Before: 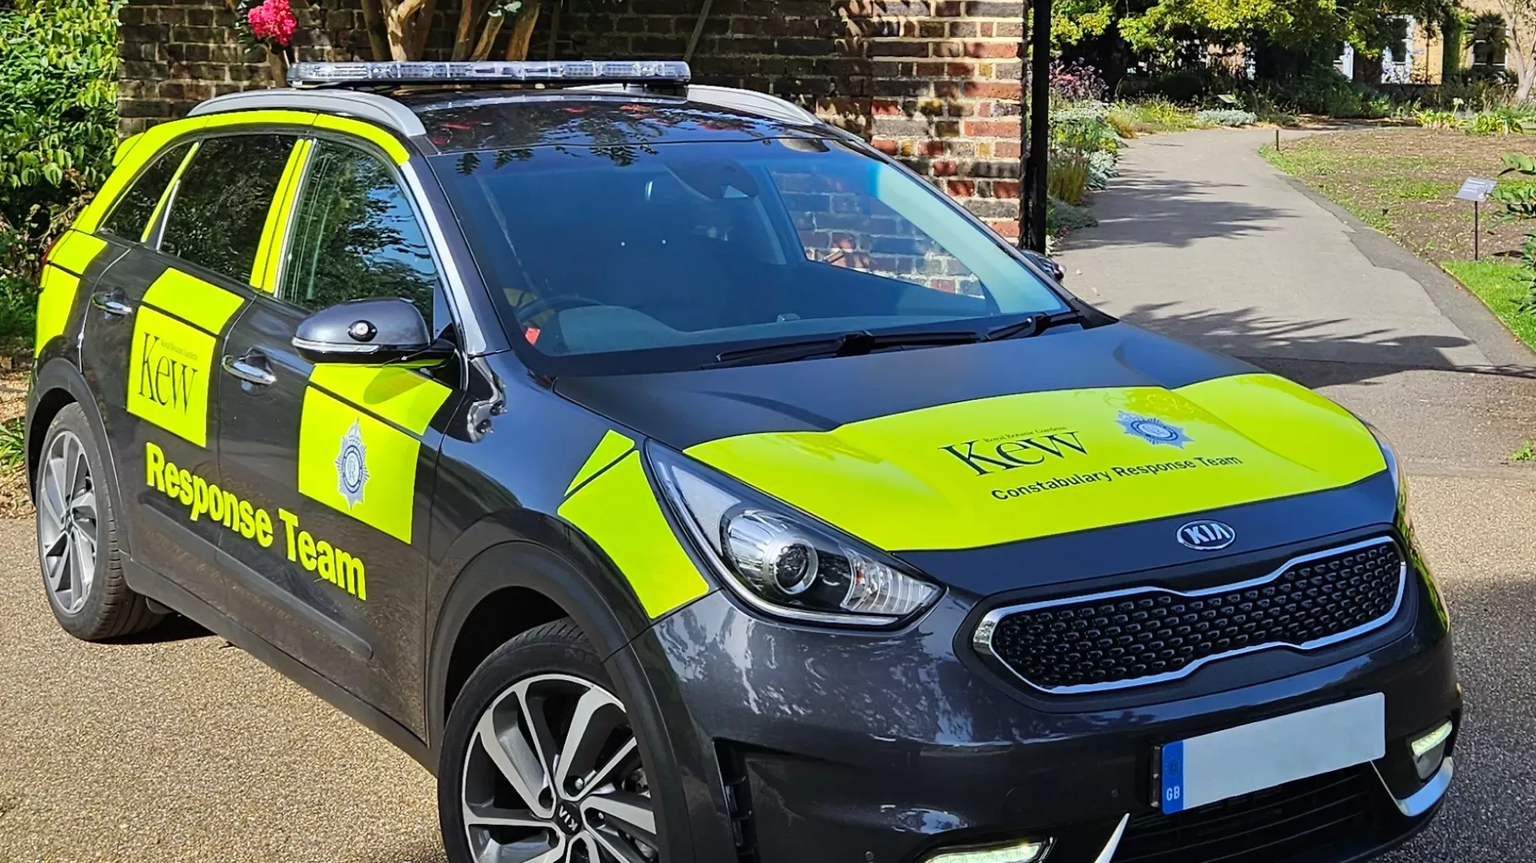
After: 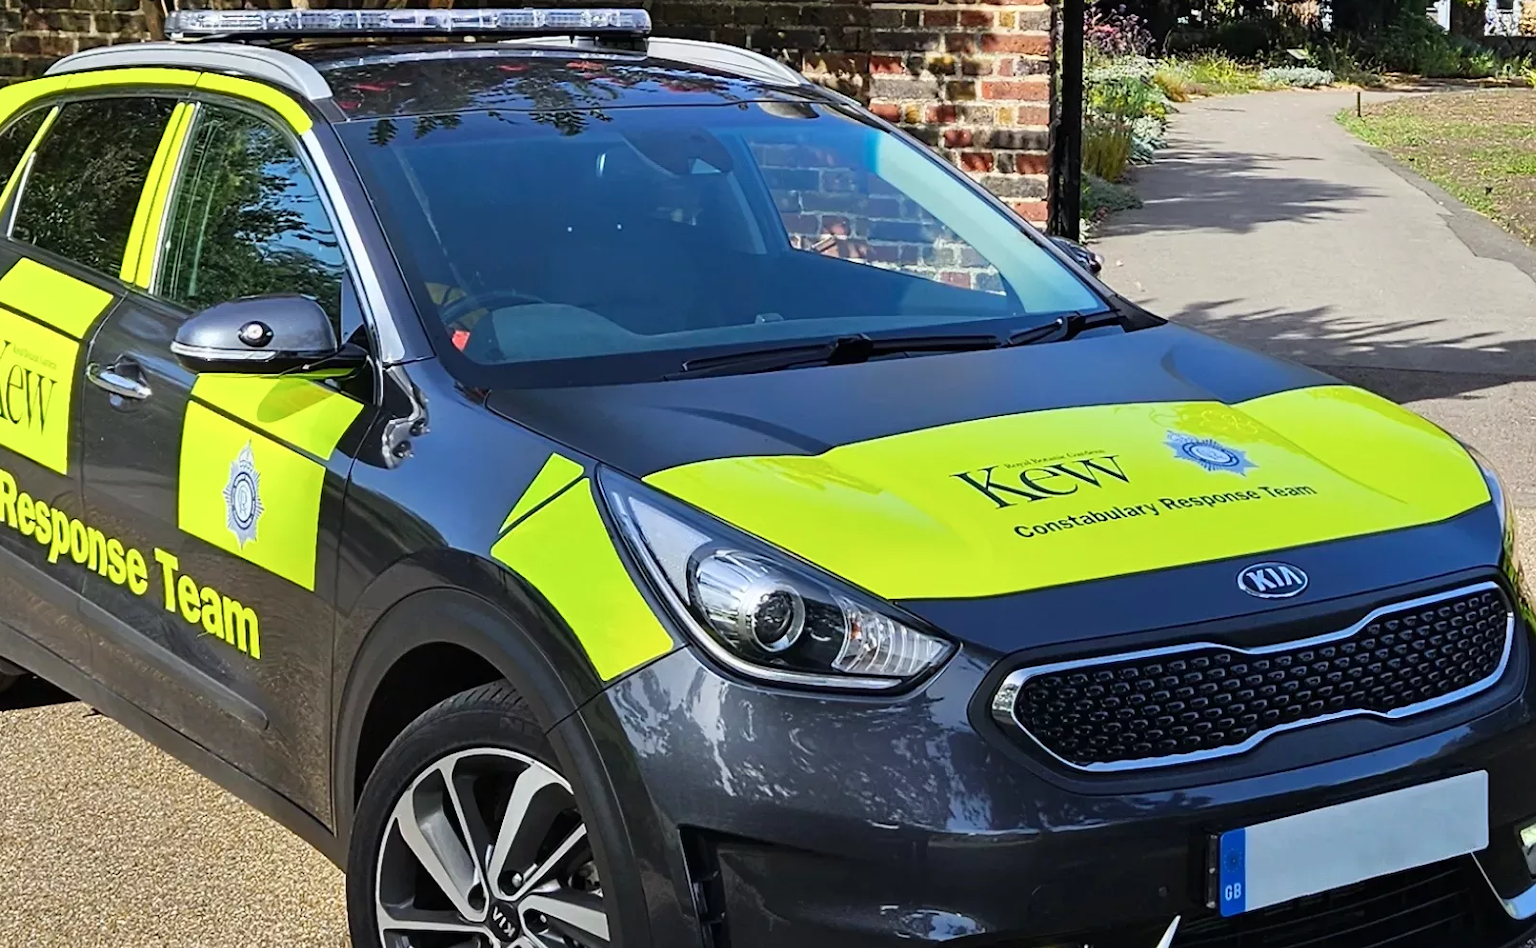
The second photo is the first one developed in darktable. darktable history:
shadows and highlights: shadows 0.63, highlights 41.5
crop: left 9.809%, top 6.257%, right 7.217%, bottom 2.49%
